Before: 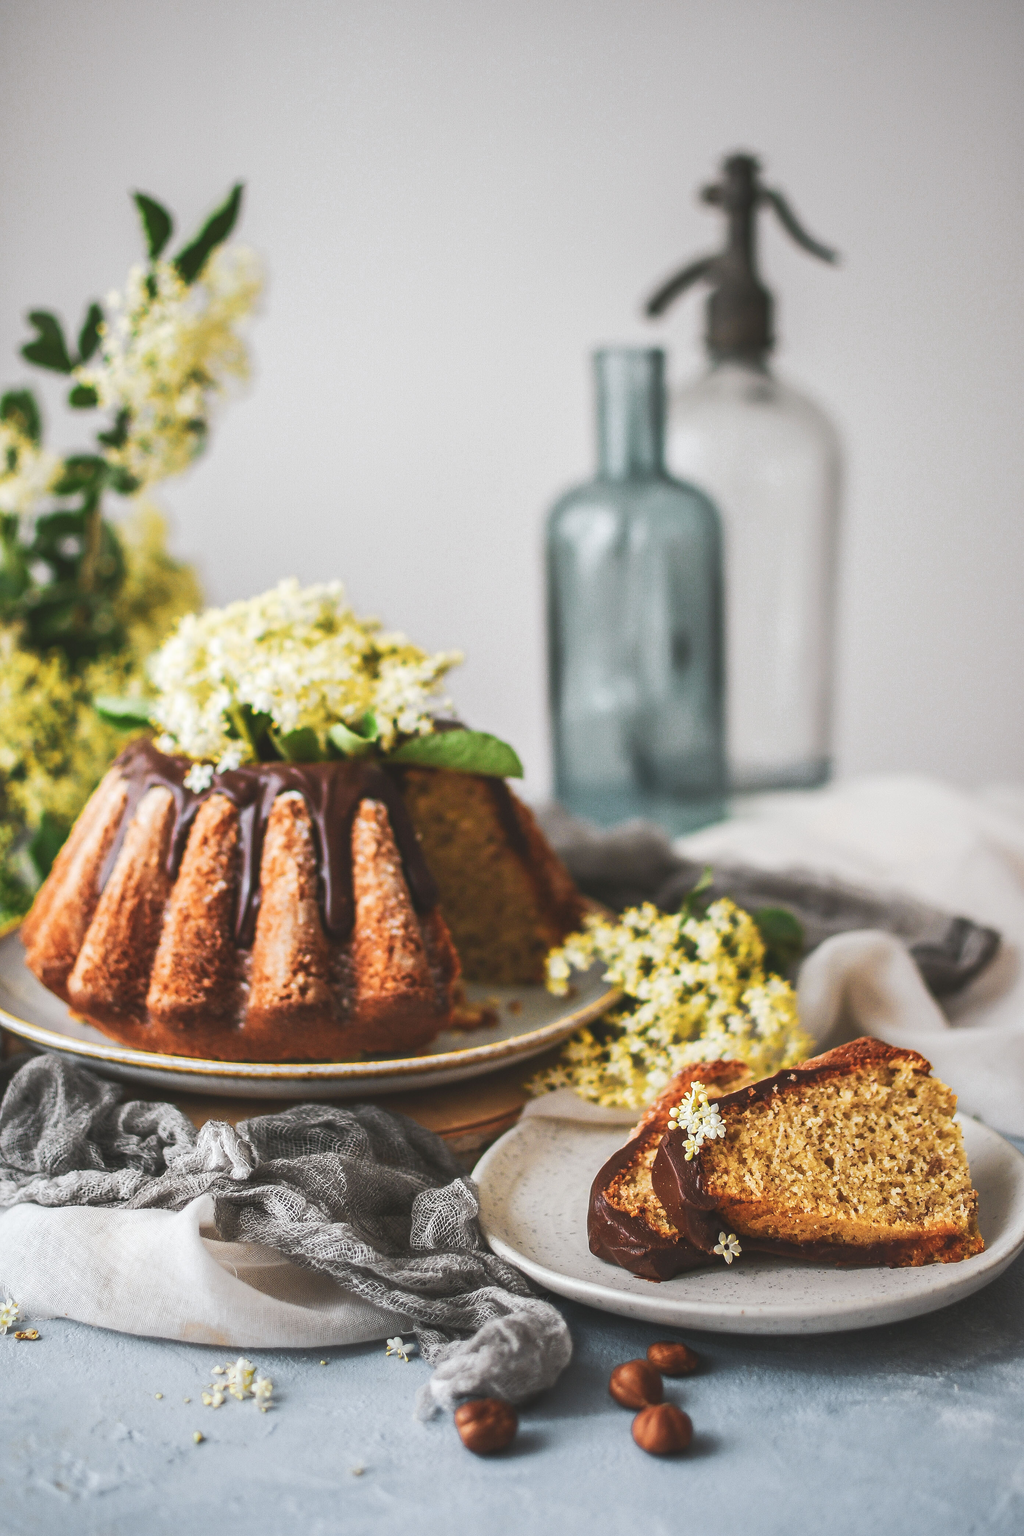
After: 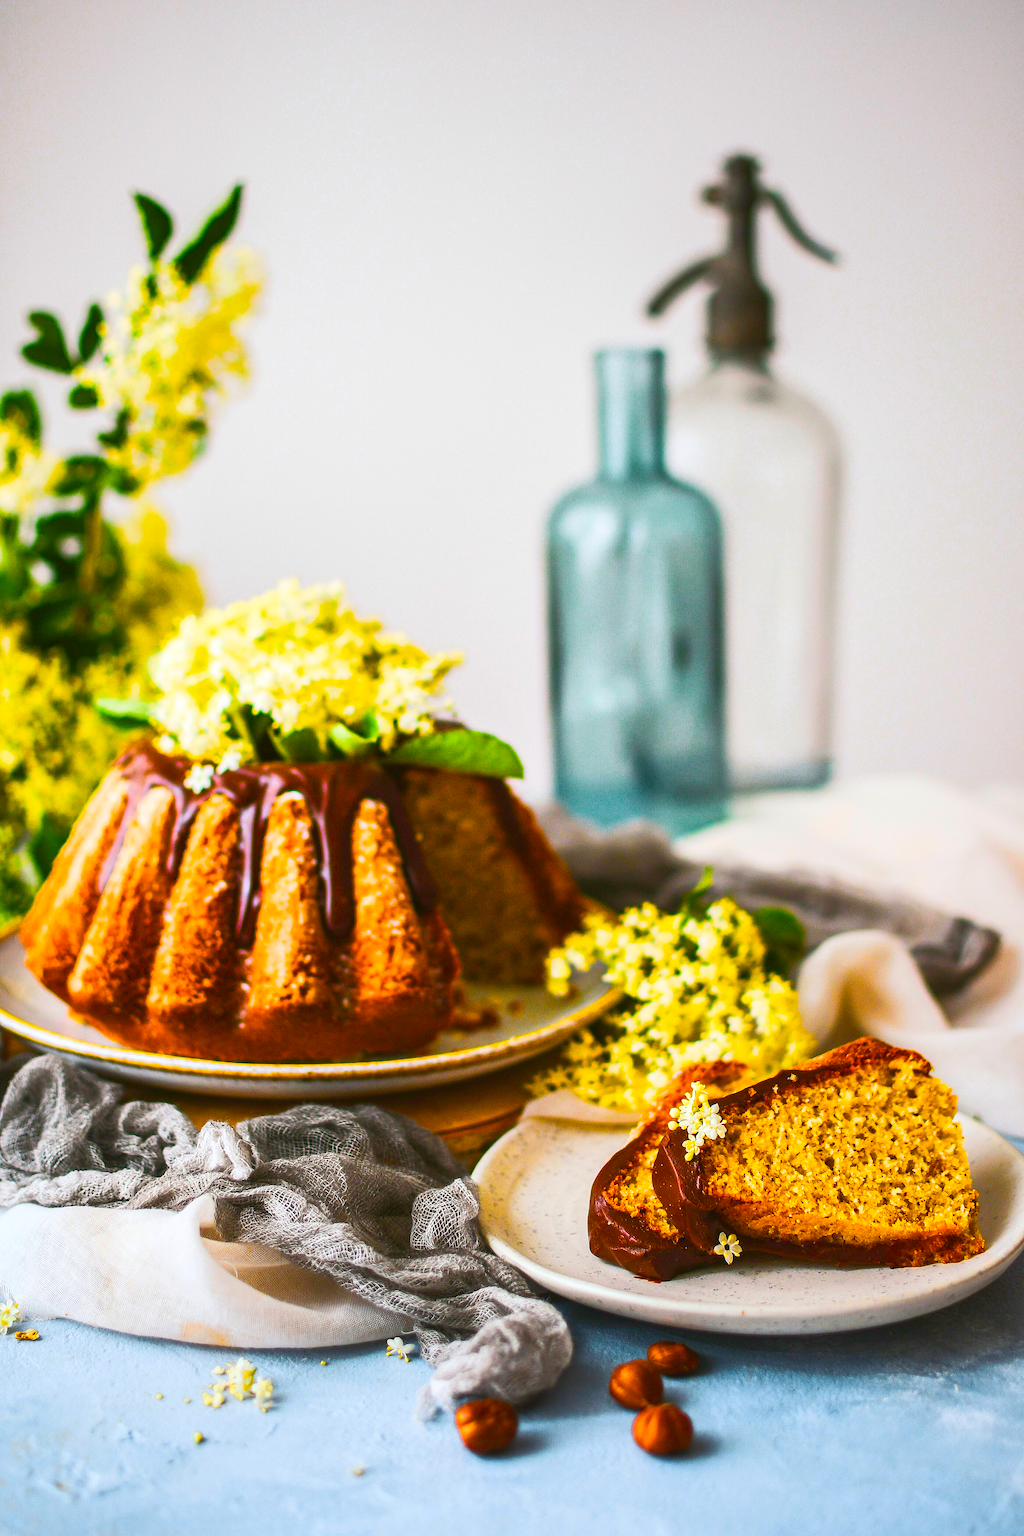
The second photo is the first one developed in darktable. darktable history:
color balance rgb: linear chroma grading › global chroma 14.516%, perceptual saturation grading › global saturation 37.277%, perceptual saturation grading › shadows 35.862%, global vibrance 41.499%
contrast brightness saturation: contrast 0.204, brightness 0.157, saturation 0.219
exposure: black level correction 0.011, compensate exposure bias true, compensate highlight preservation false
